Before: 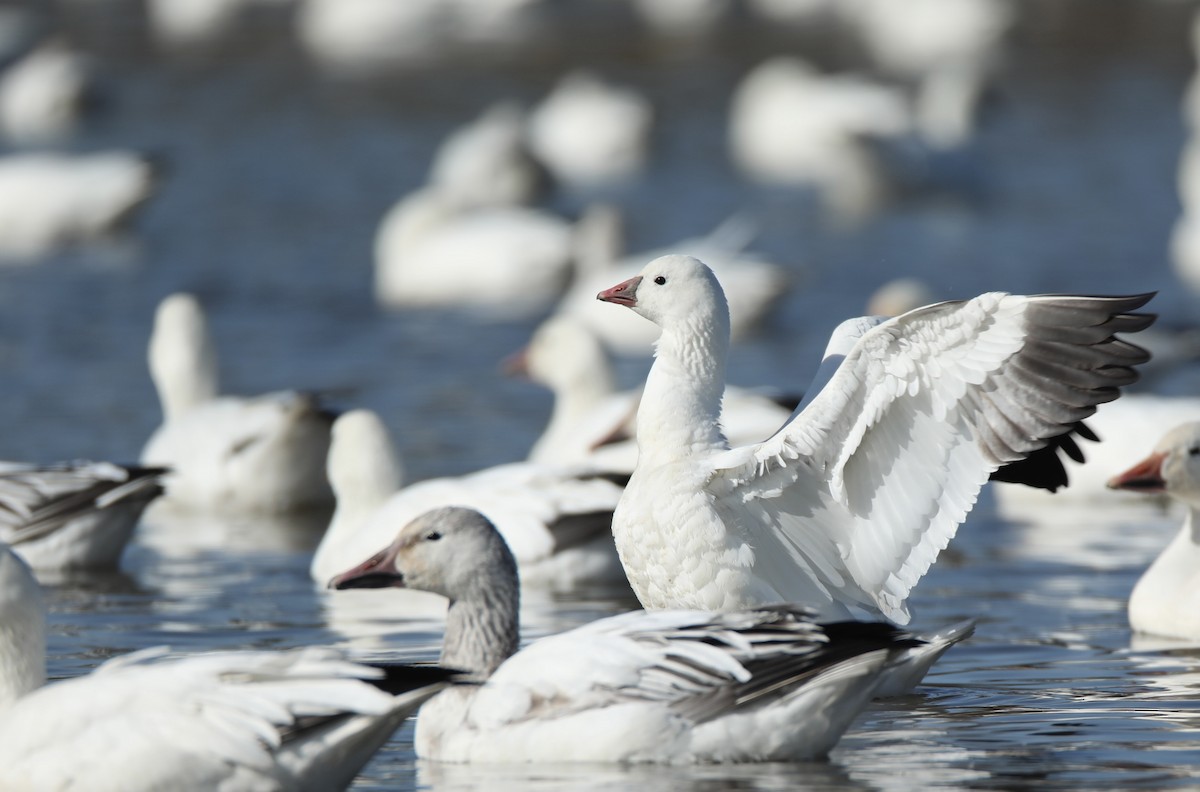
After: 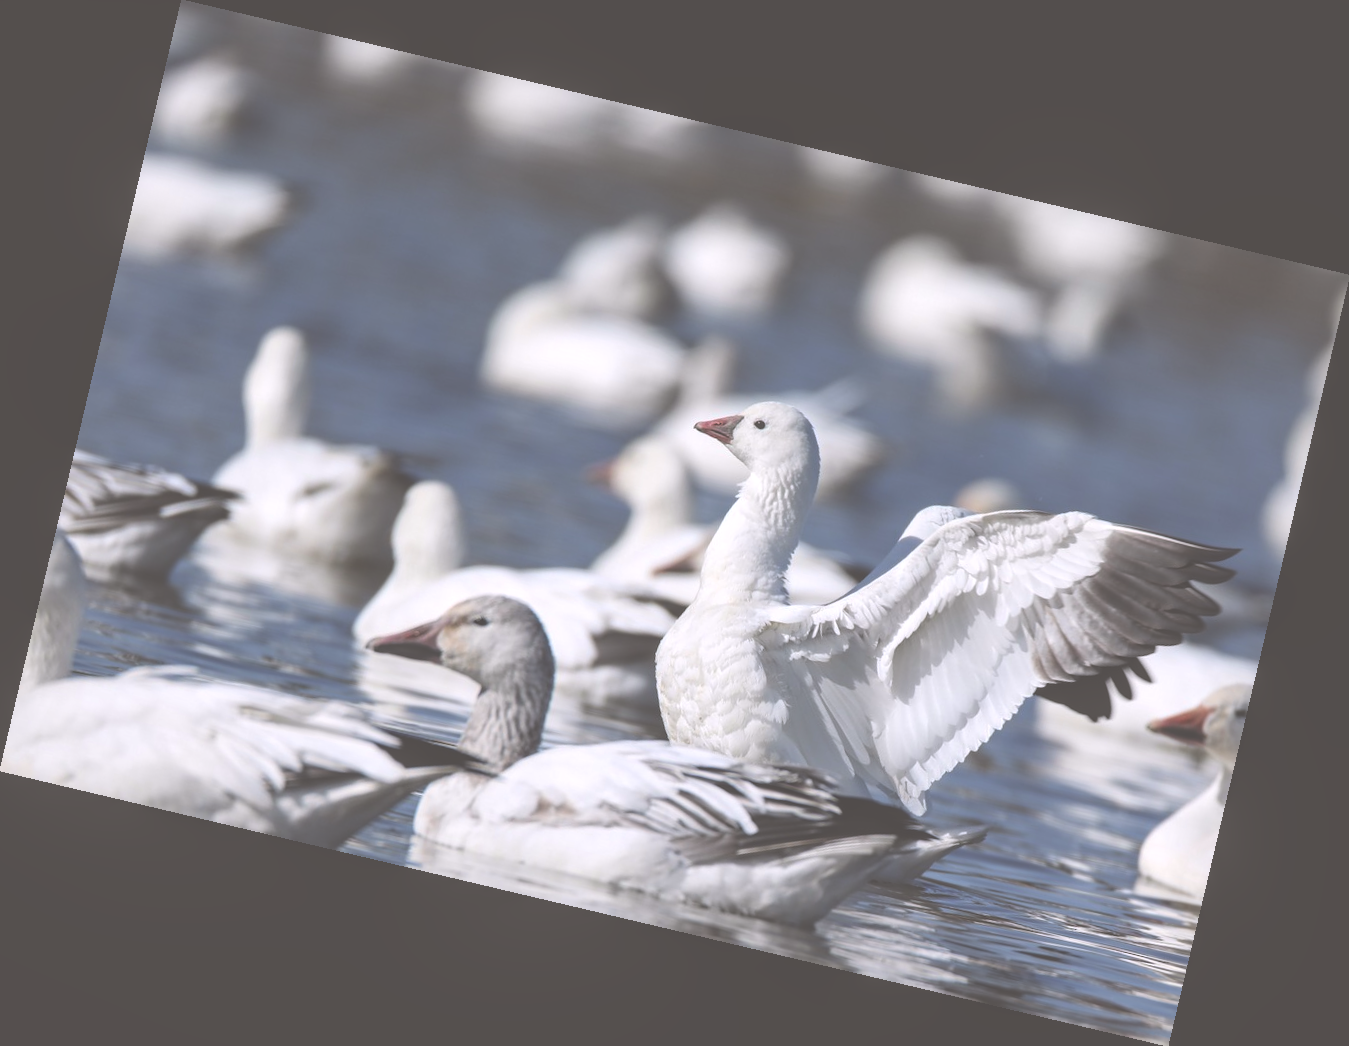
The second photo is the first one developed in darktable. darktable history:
exposure: black level correction -0.087, compensate highlight preservation false
local contrast: on, module defaults
white balance: red 0.954, blue 1.079
color correction: highlights a* 5.81, highlights b* 4.84
rotate and perspective: rotation 13.27°, automatic cropping off
